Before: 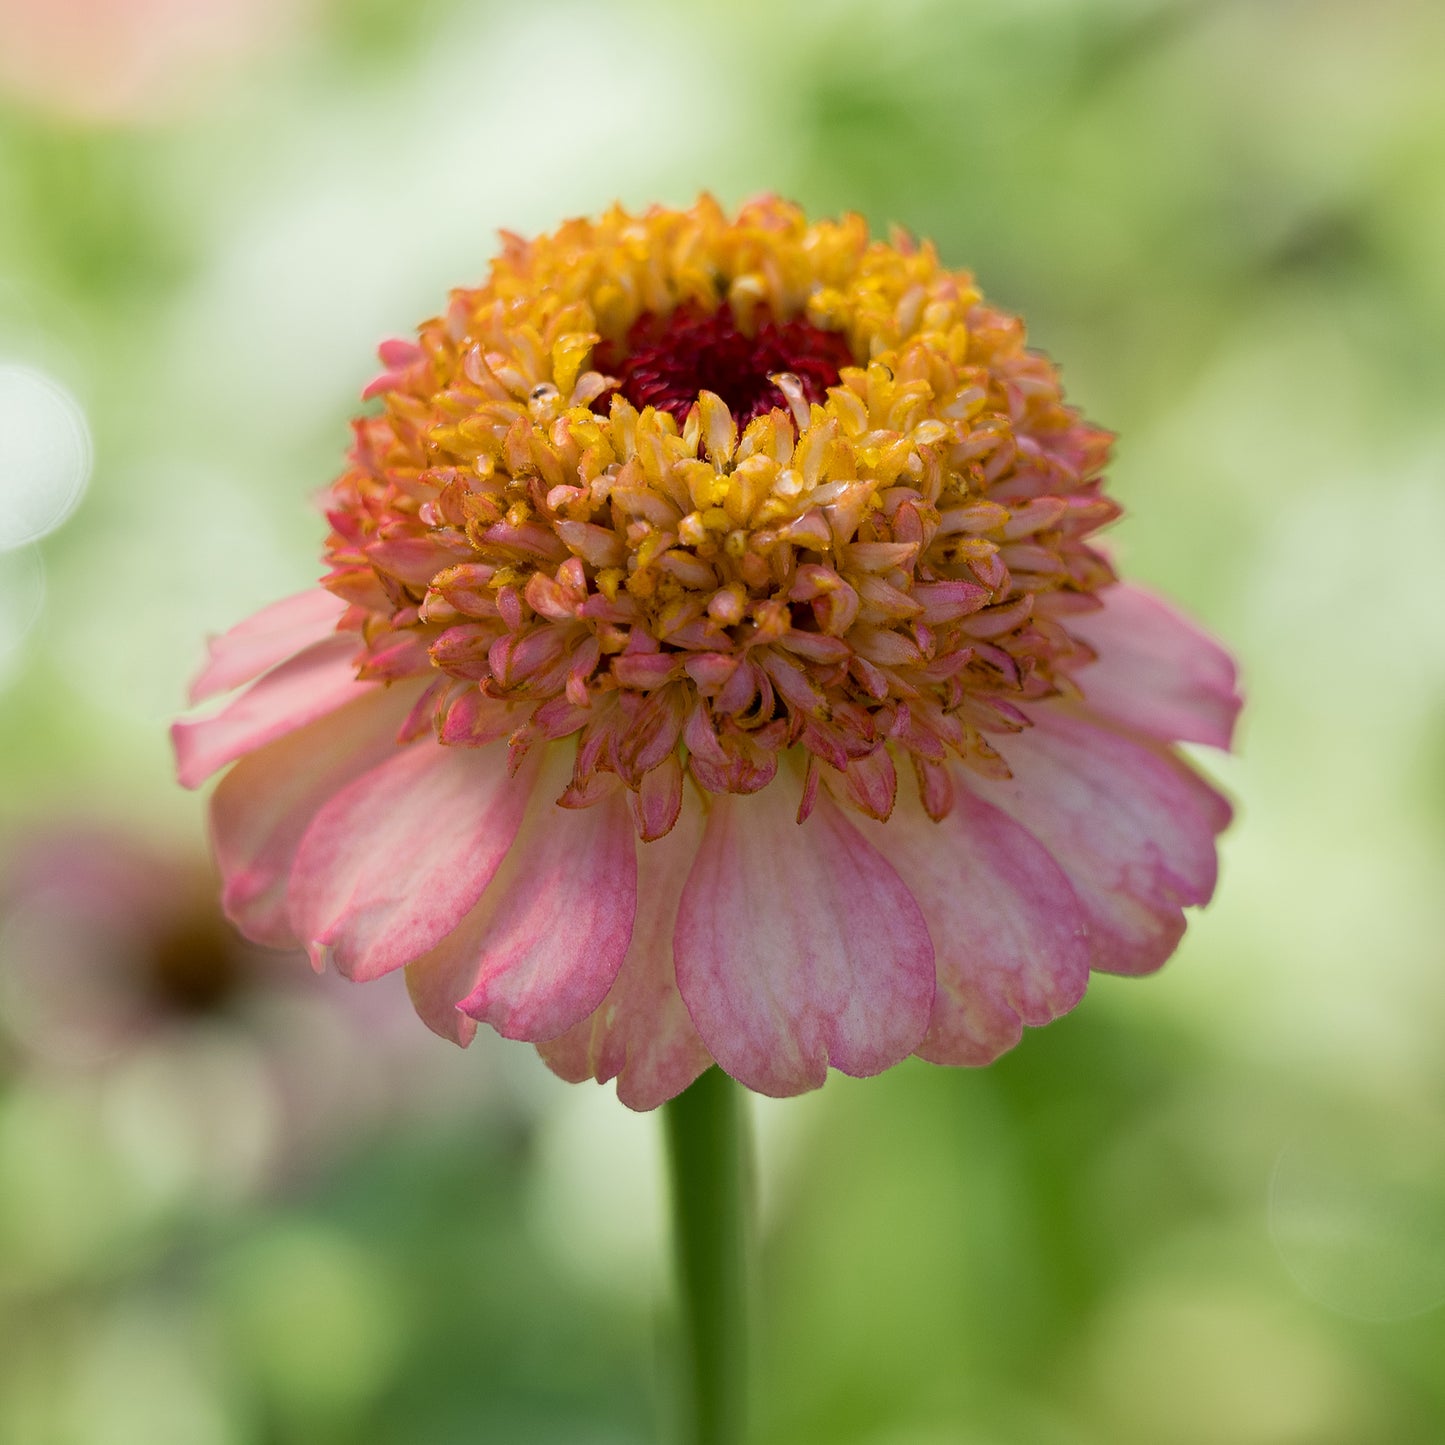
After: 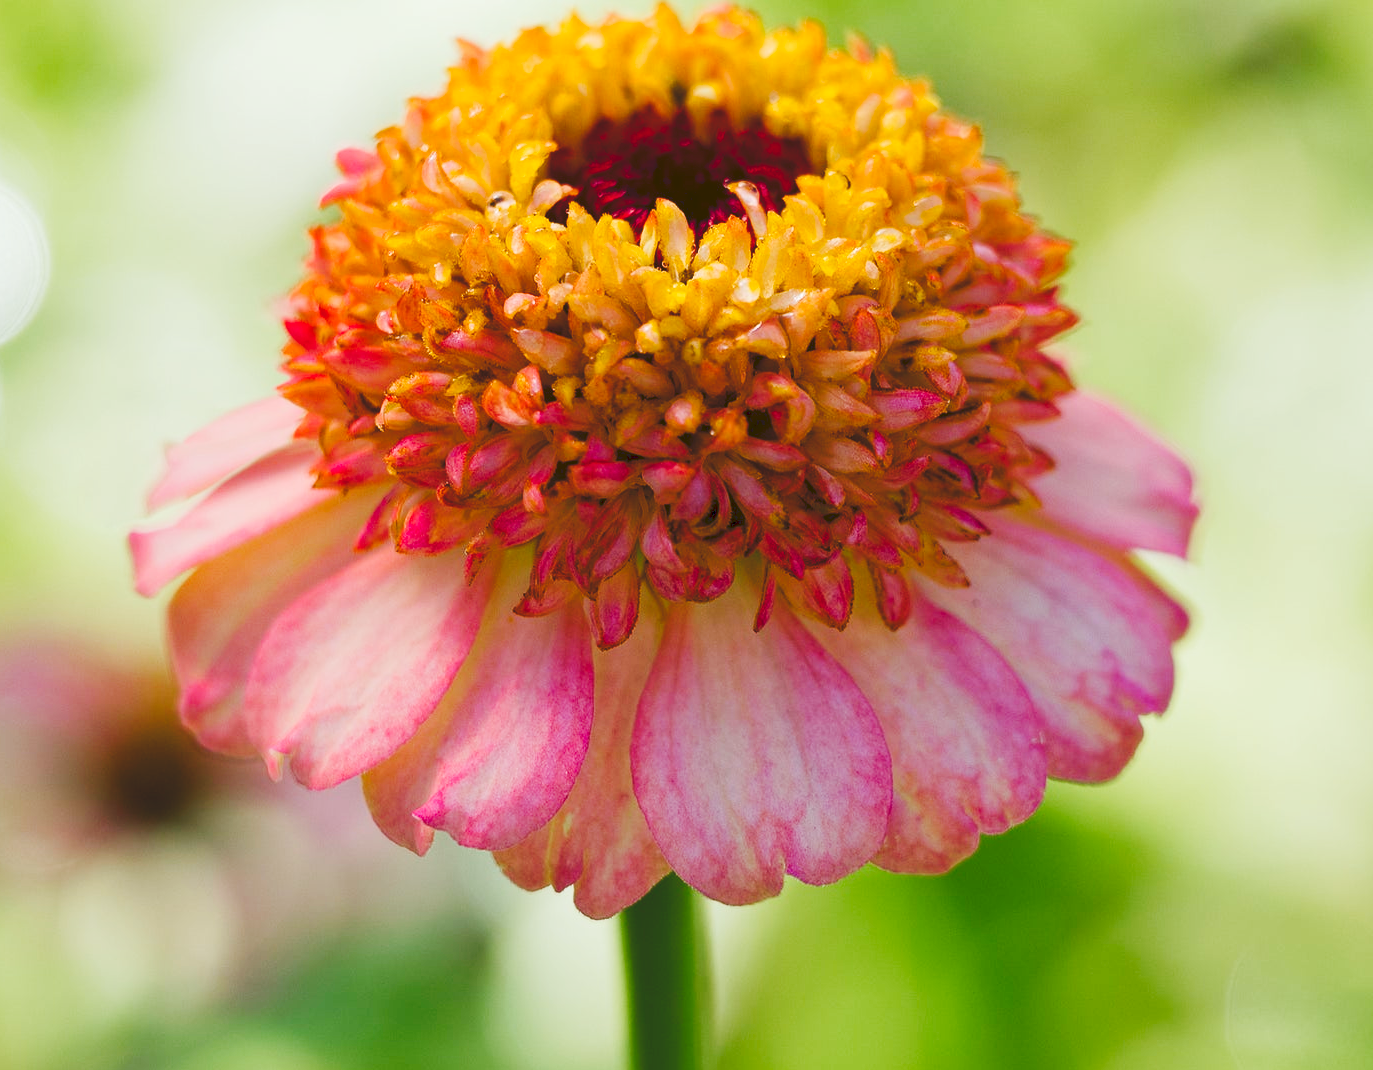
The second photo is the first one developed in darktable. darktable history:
color zones: curves: ch1 [(0, 0.523) (0.143, 0.545) (0.286, 0.52) (0.429, 0.506) (0.571, 0.503) (0.714, 0.503) (0.857, 0.508) (1, 0.523)]
tone curve: curves: ch0 [(0, 0) (0.003, 0.117) (0.011, 0.125) (0.025, 0.133) (0.044, 0.144) (0.069, 0.152) (0.1, 0.167) (0.136, 0.186) (0.177, 0.21) (0.224, 0.244) (0.277, 0.295) (0.335, 0.357) (0.399, 0.445) (0.468, 0.531) (0.543, 0.629) (0.623, 0.716) (0.709, 0.803) (0.801, 0.876) (0.898, 0.939) (1, 1)], preserve colors none
crop and rotate: left 2.991%, top 13.302%, right 1.981%, bottom 12.636%
color balance rgb: perceptual saturation grading › global saturation 20%, perceptual saturation grading › highlights -25%, perceptual saturation grading › shadows 50%
